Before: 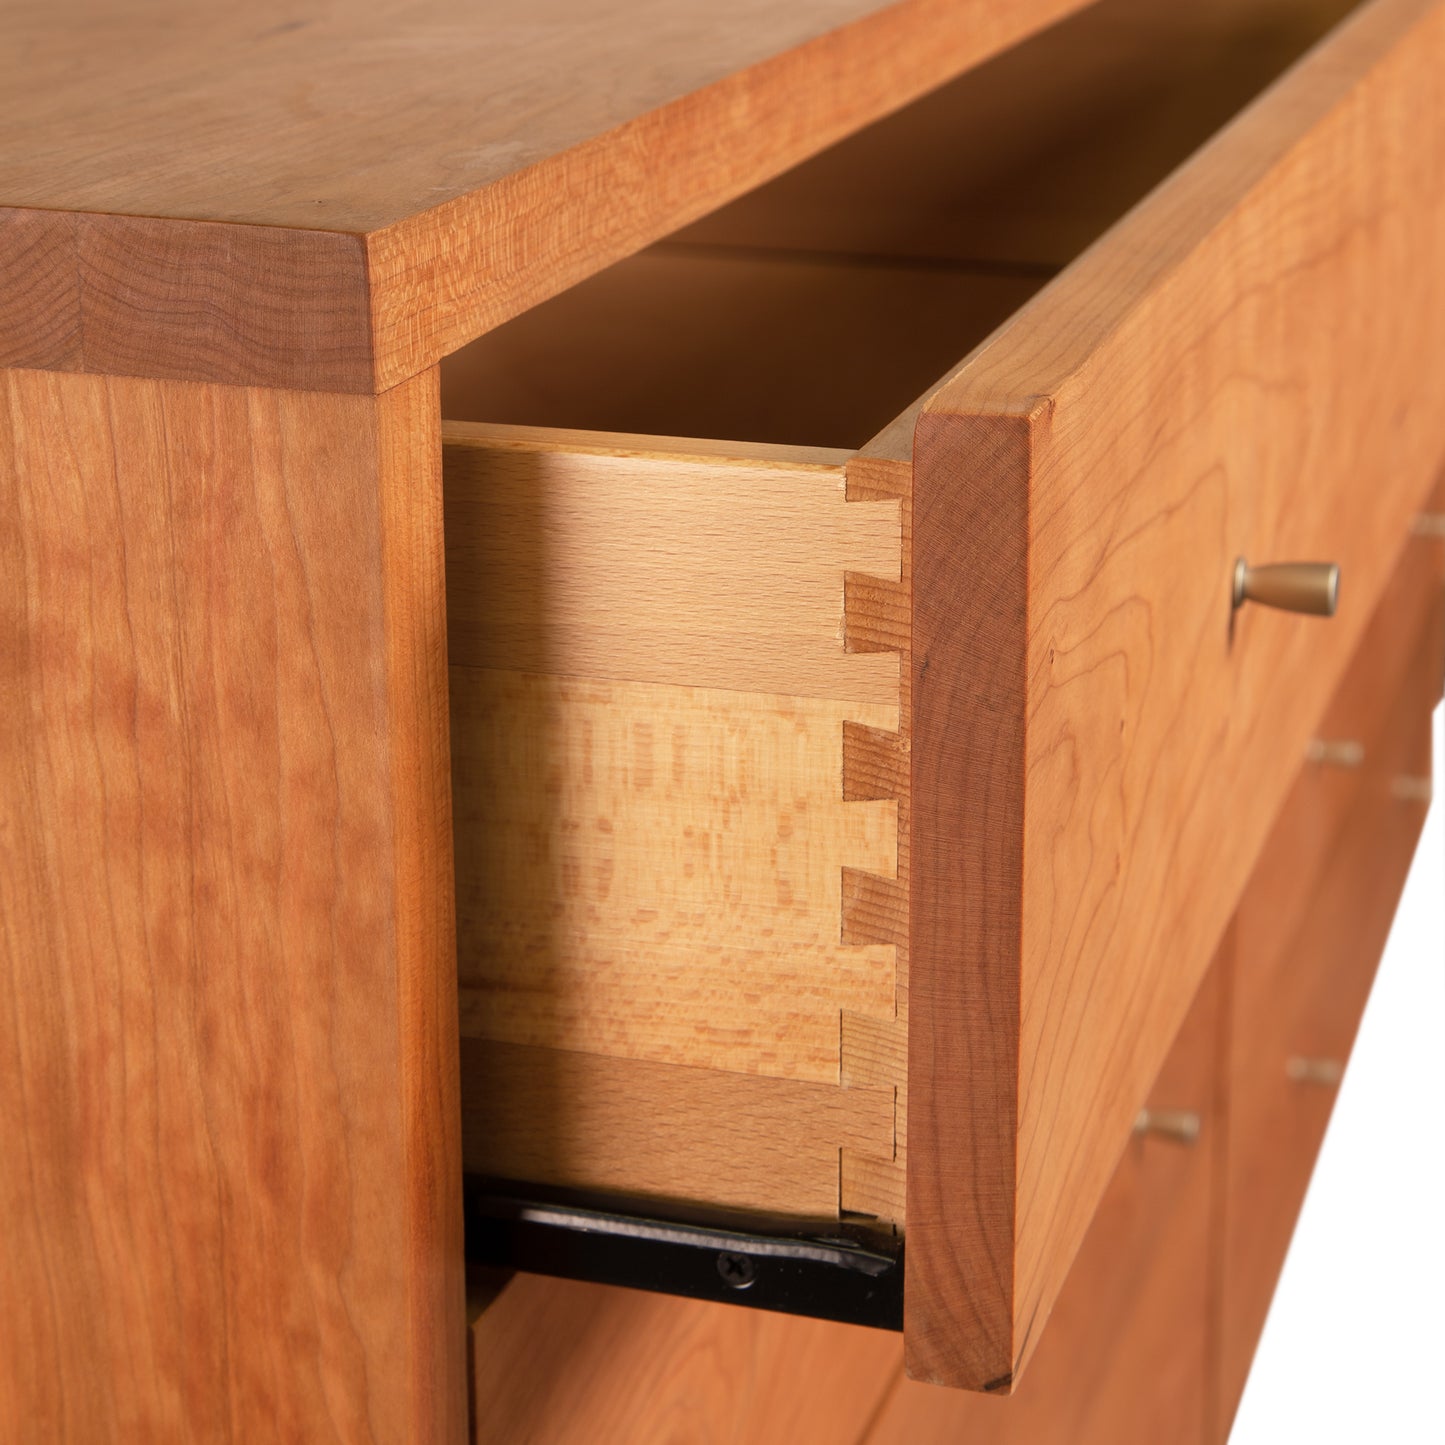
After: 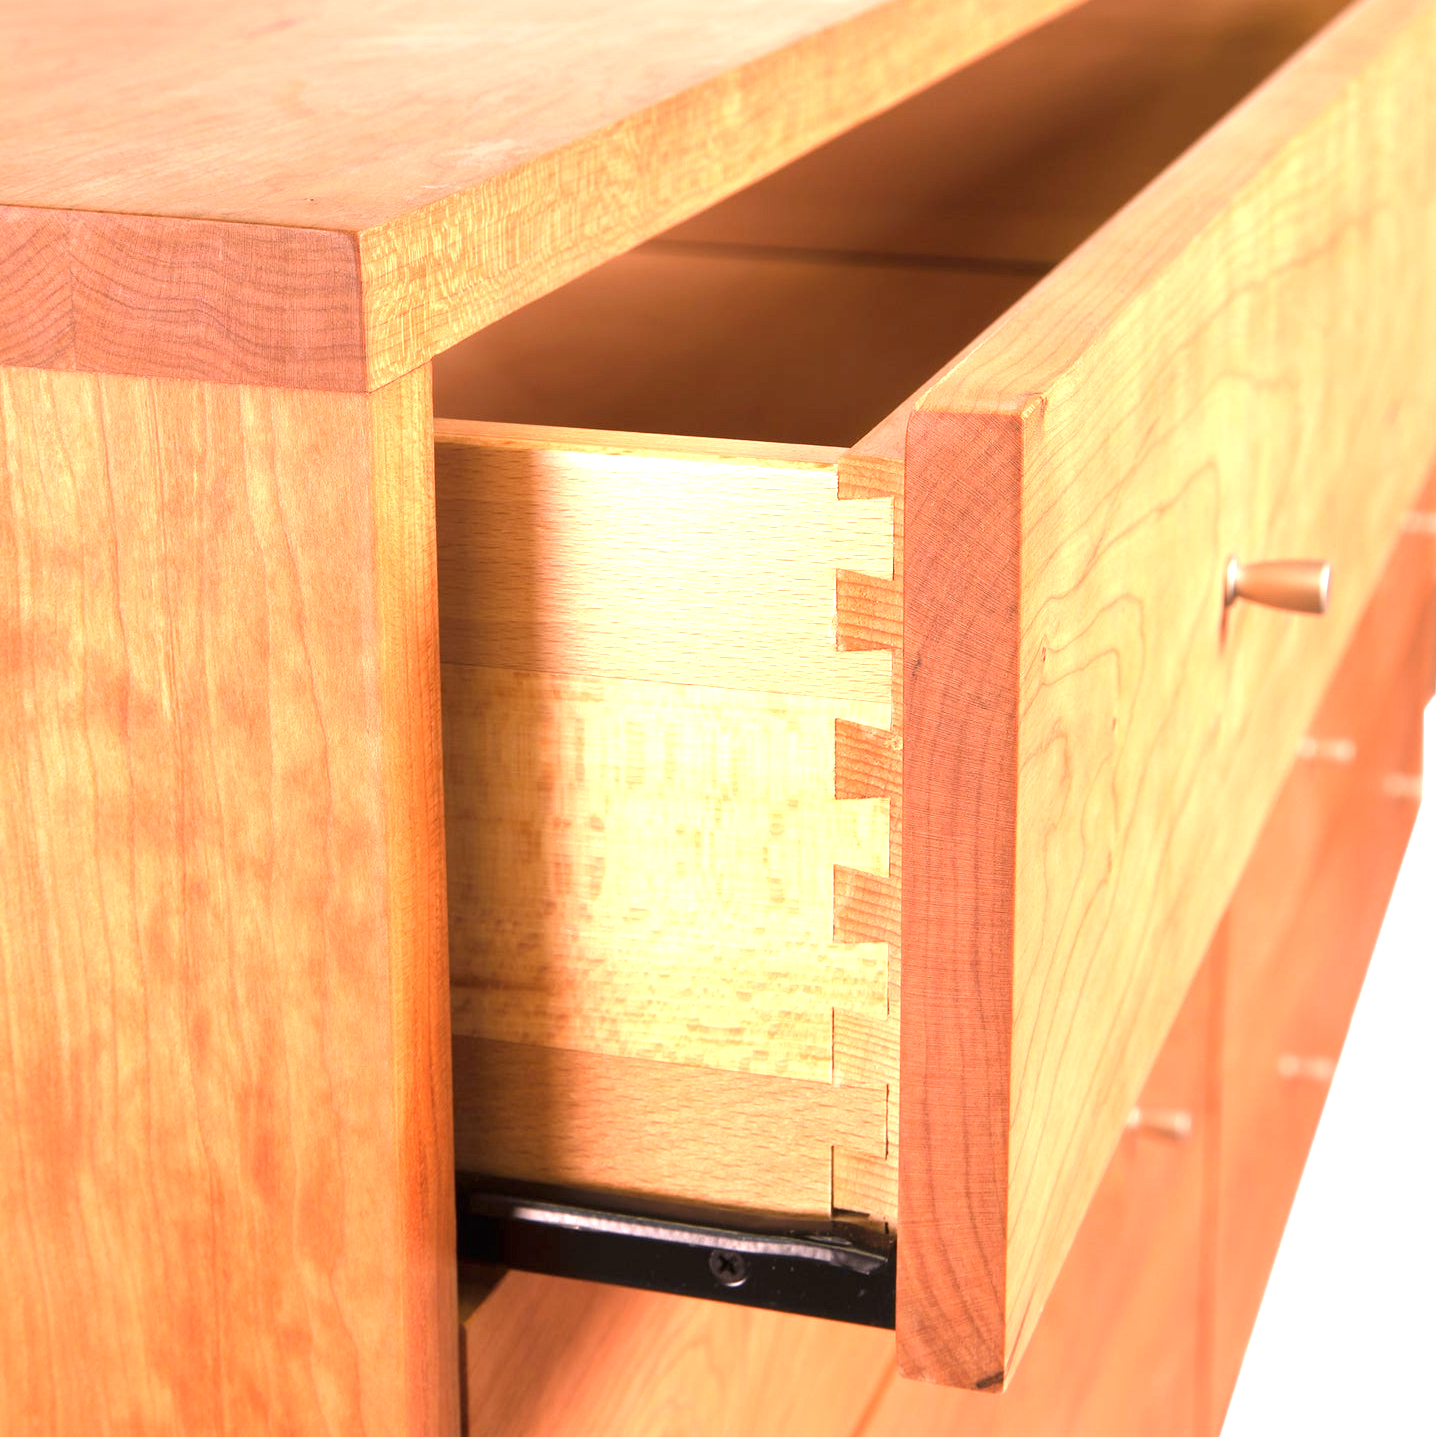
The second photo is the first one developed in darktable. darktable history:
exposure: black level correction 0, exposure 1.45 EV, compensate exposure bias true, compensate highlight preservation false
crop and rotate: left 0.614%, top 0.179%, bottom 0.309%
white balance: red 1.05, blue 1.072
